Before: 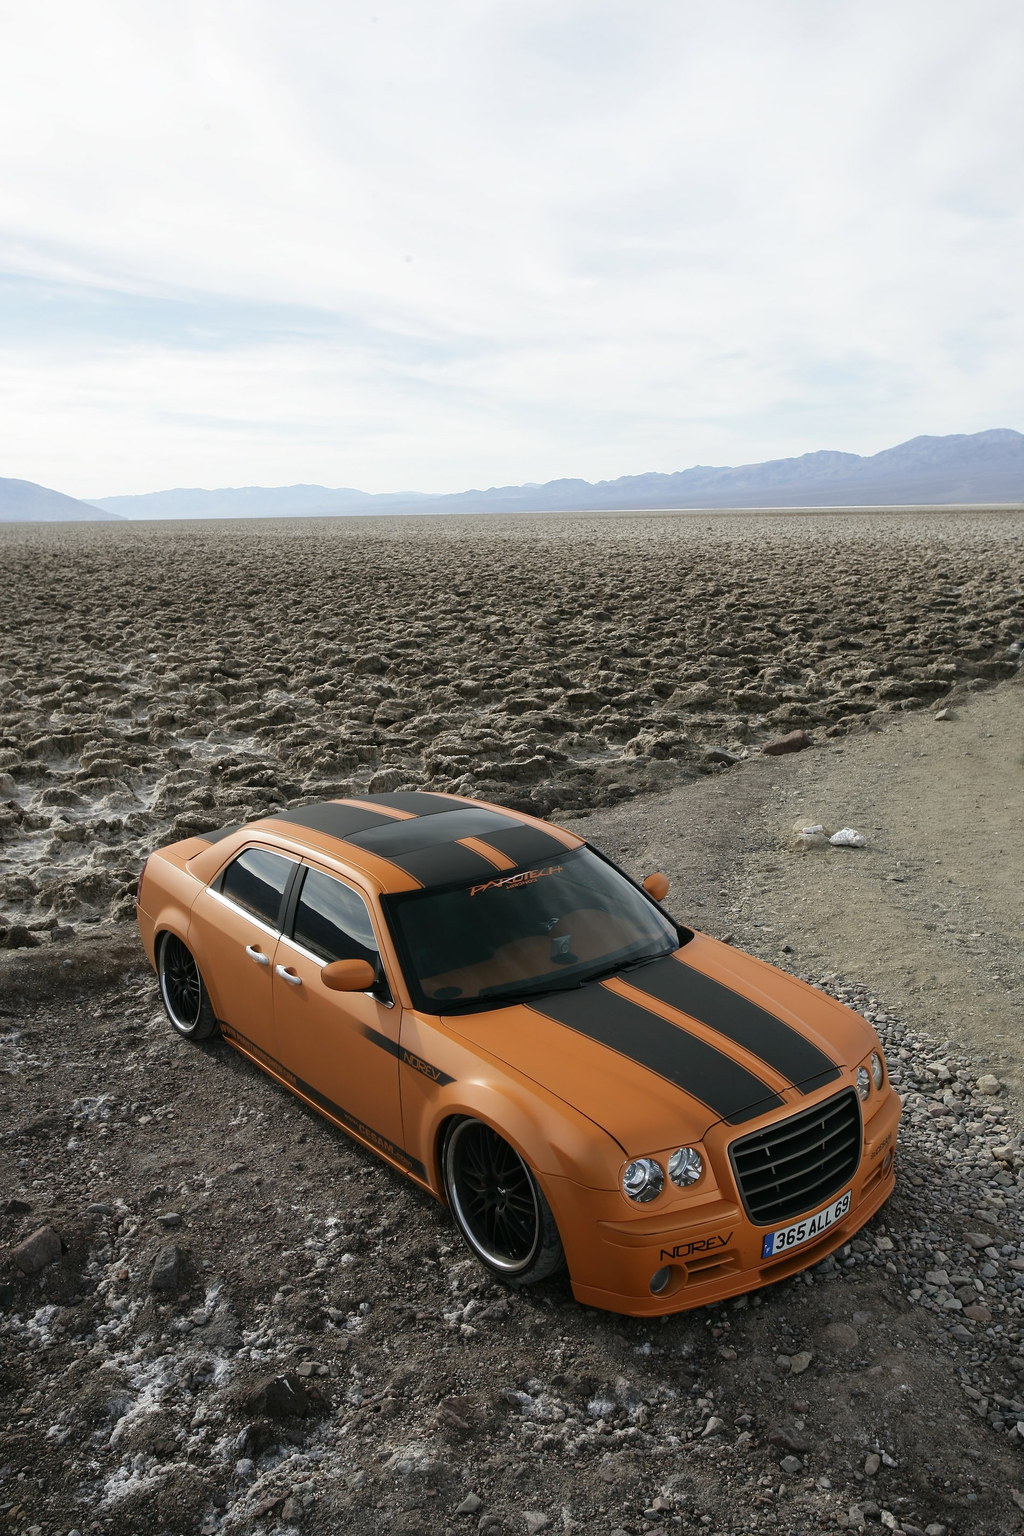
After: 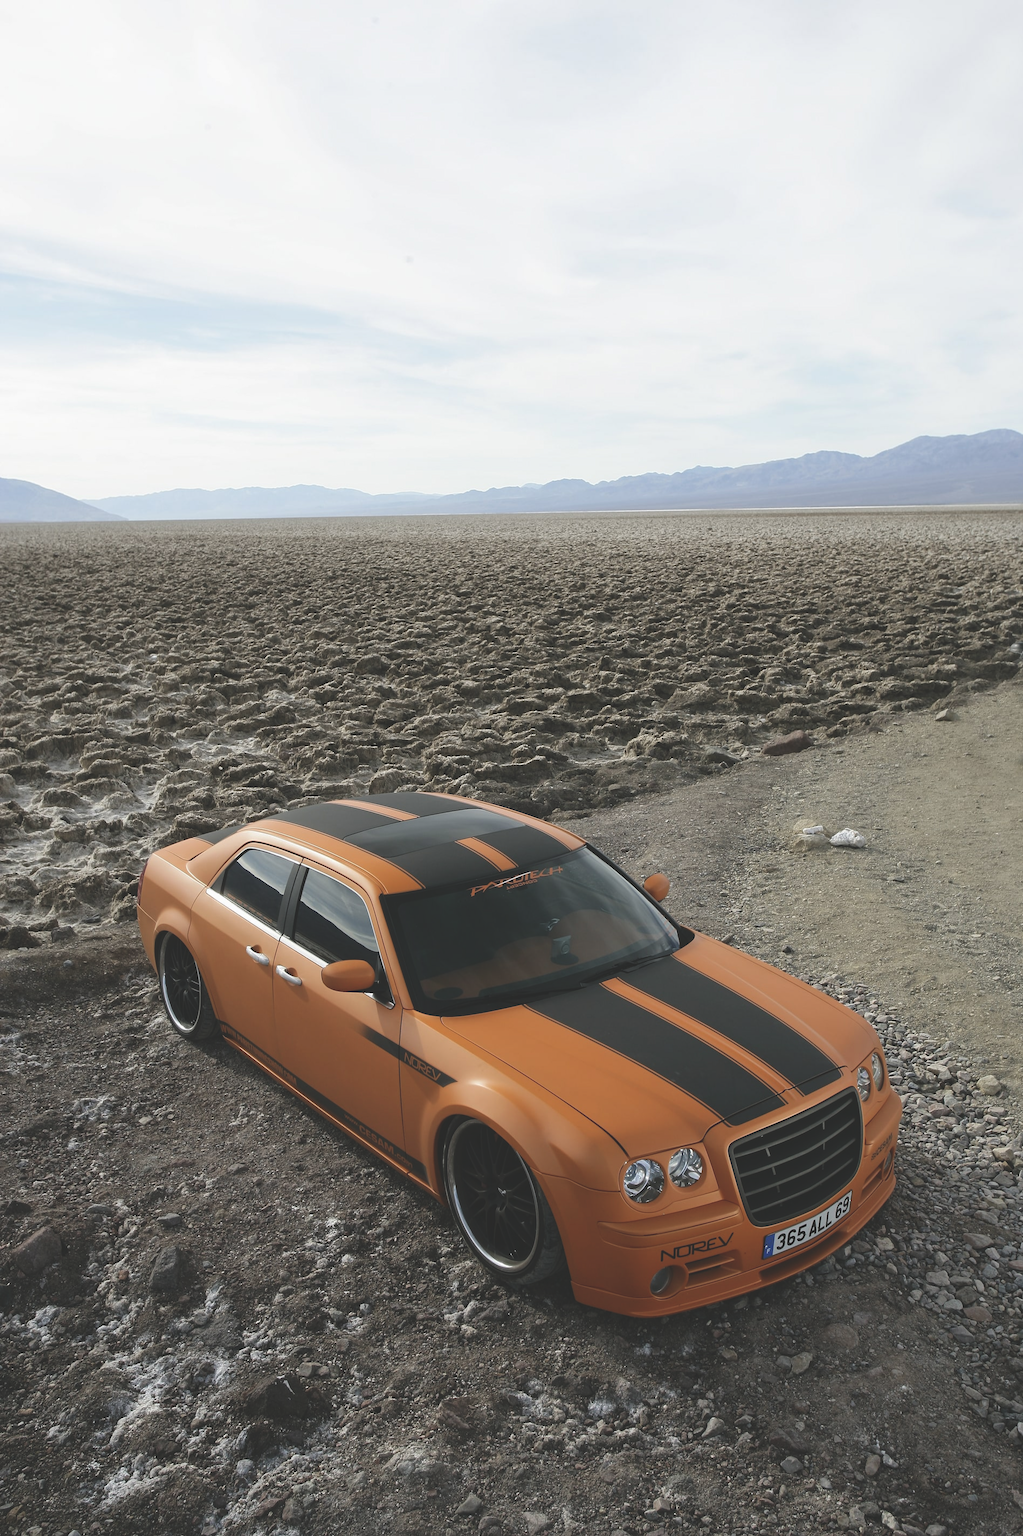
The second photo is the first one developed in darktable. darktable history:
exposure: black level correction -0.023, exposure -0.039 EV, compensate highlight preservation false
